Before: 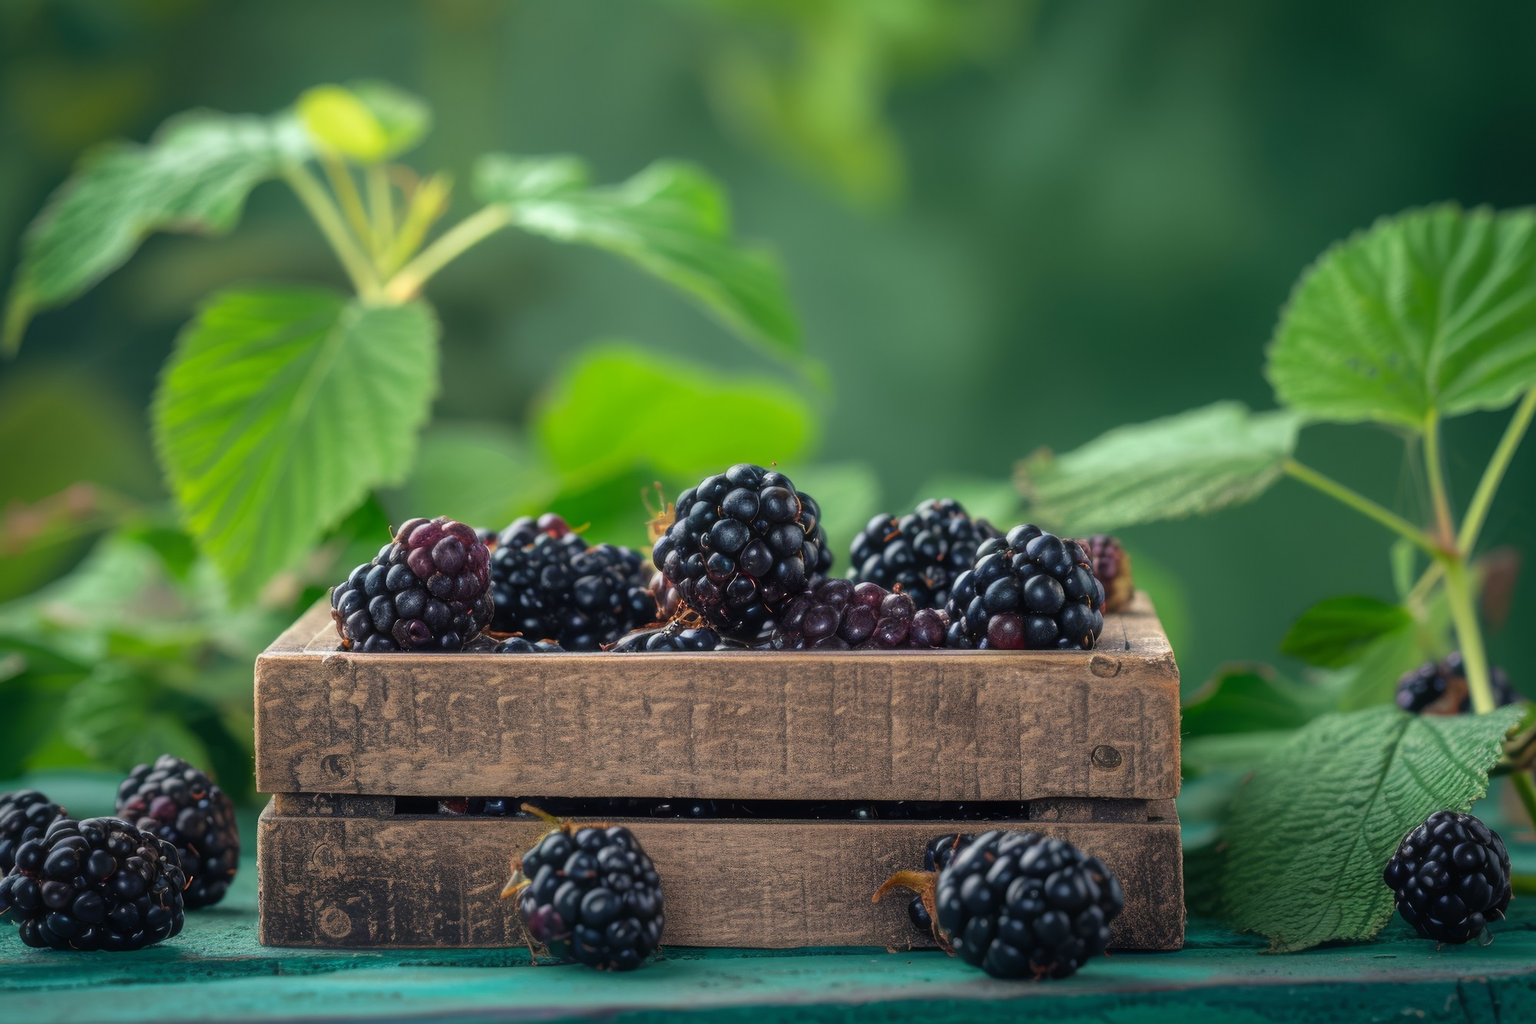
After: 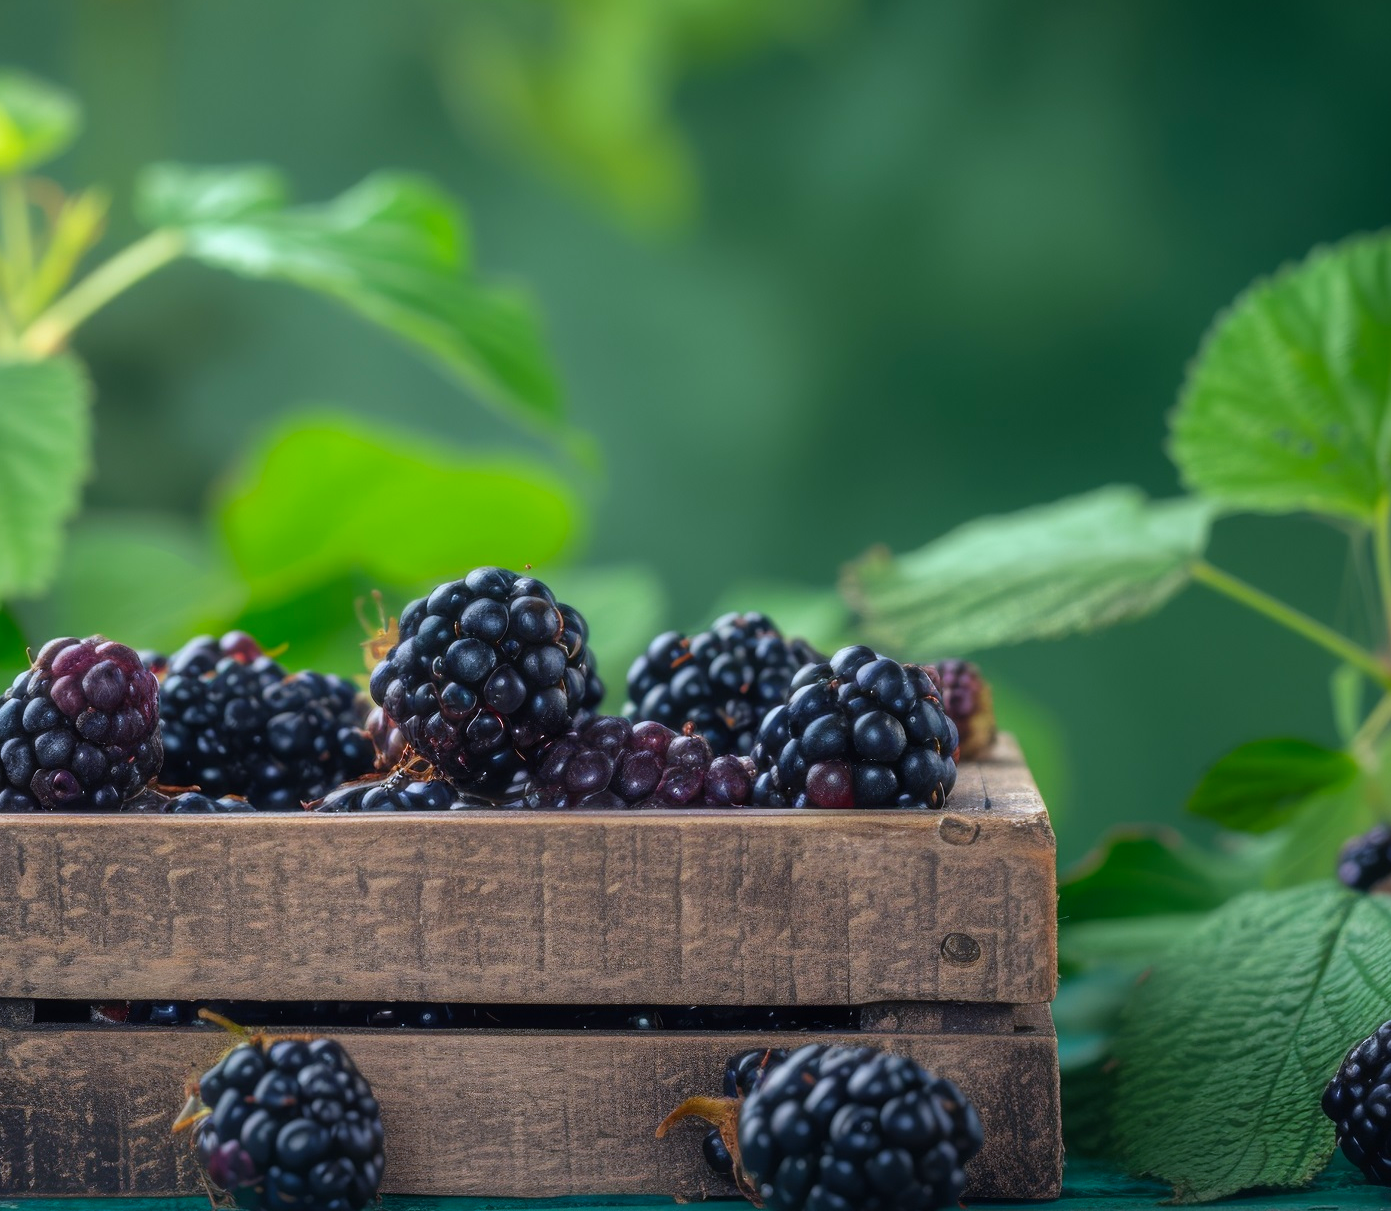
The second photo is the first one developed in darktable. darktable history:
crop and rotate: left 24.034%, top 2.838%, right 6.406%, bottom 6.299%
color correction: saturation 1.1
white balance: red 0.954, blue 1.079
